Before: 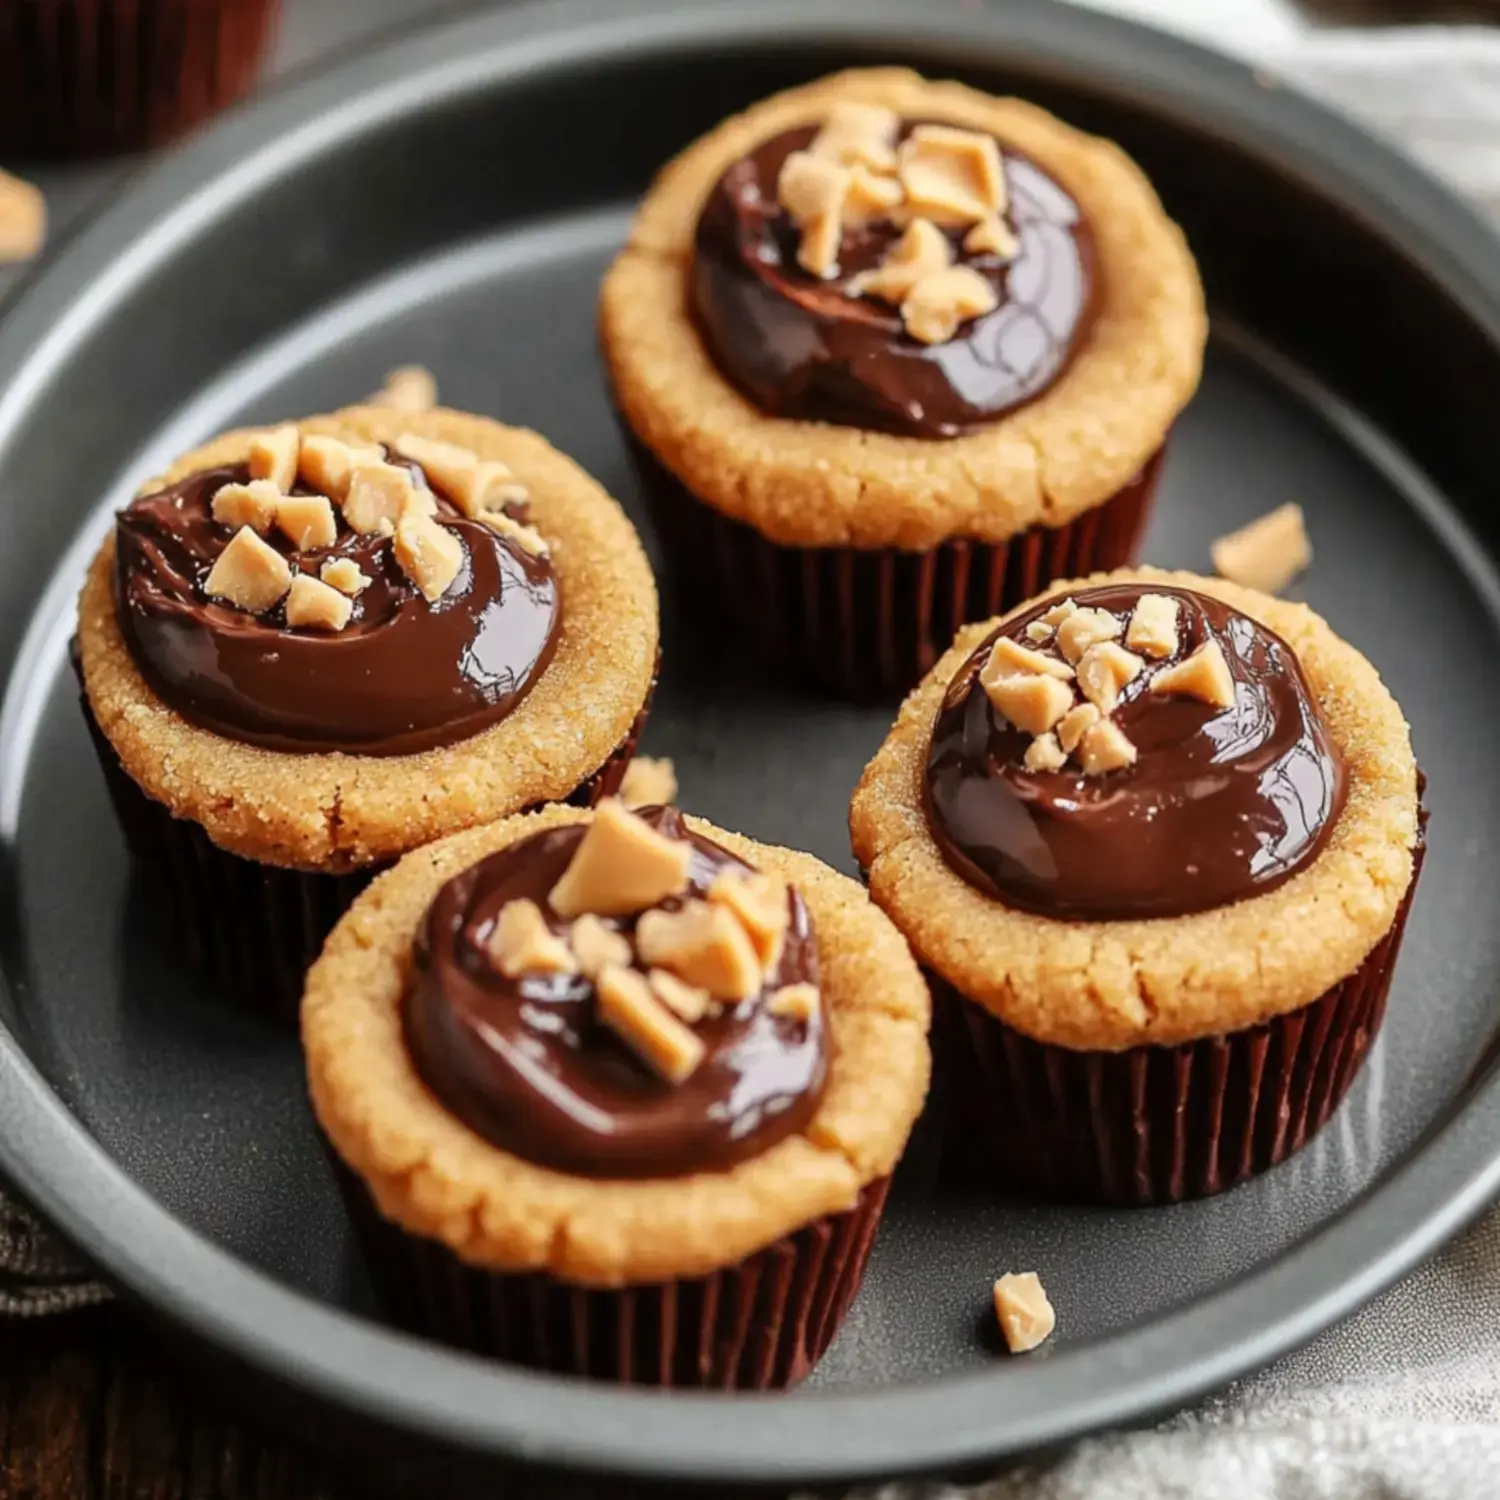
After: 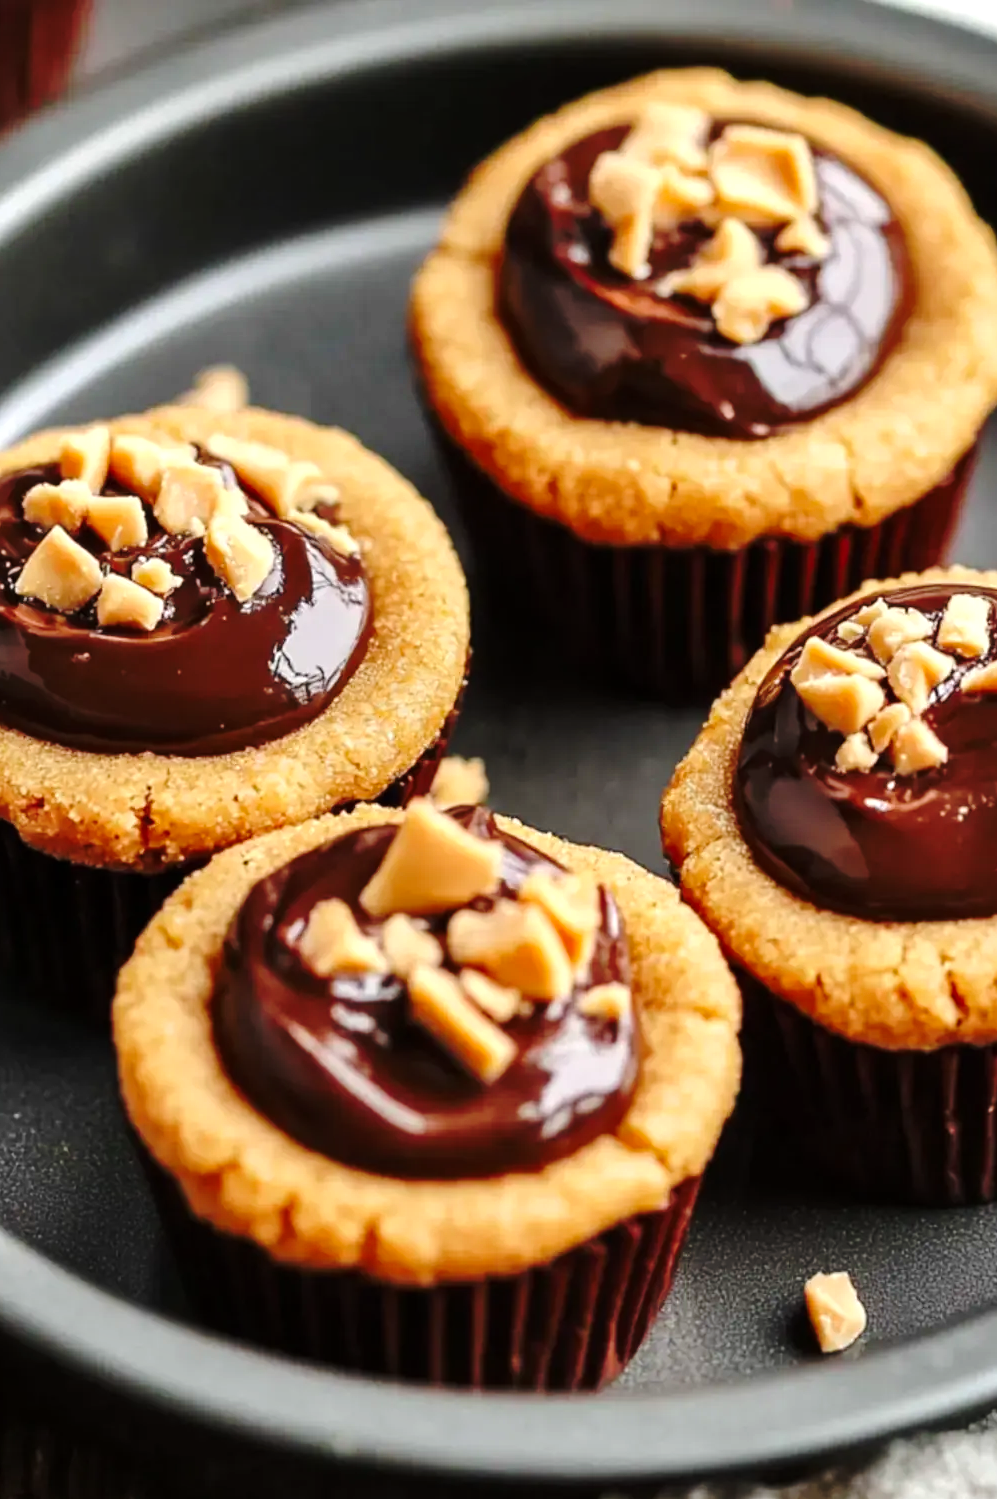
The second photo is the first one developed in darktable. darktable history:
tone equalizer: edges refinement/feathering 500, mask exposure compensation -1.57 EV, preserve details no
crop and rotate: left 12.657%, right 20.863%
base curve: curves: ch0 [(0, 0) (0.073, 0.04) (0.157, 0.139) (0.492, 0.492) (0.758, 0.758) (1, 1)], preserve colors none
exposure: exposure 0.364 EV, compensate highlight preservation false
shadows and highlights: shadows 36.8, highlights -27.75, soften with gaussian
